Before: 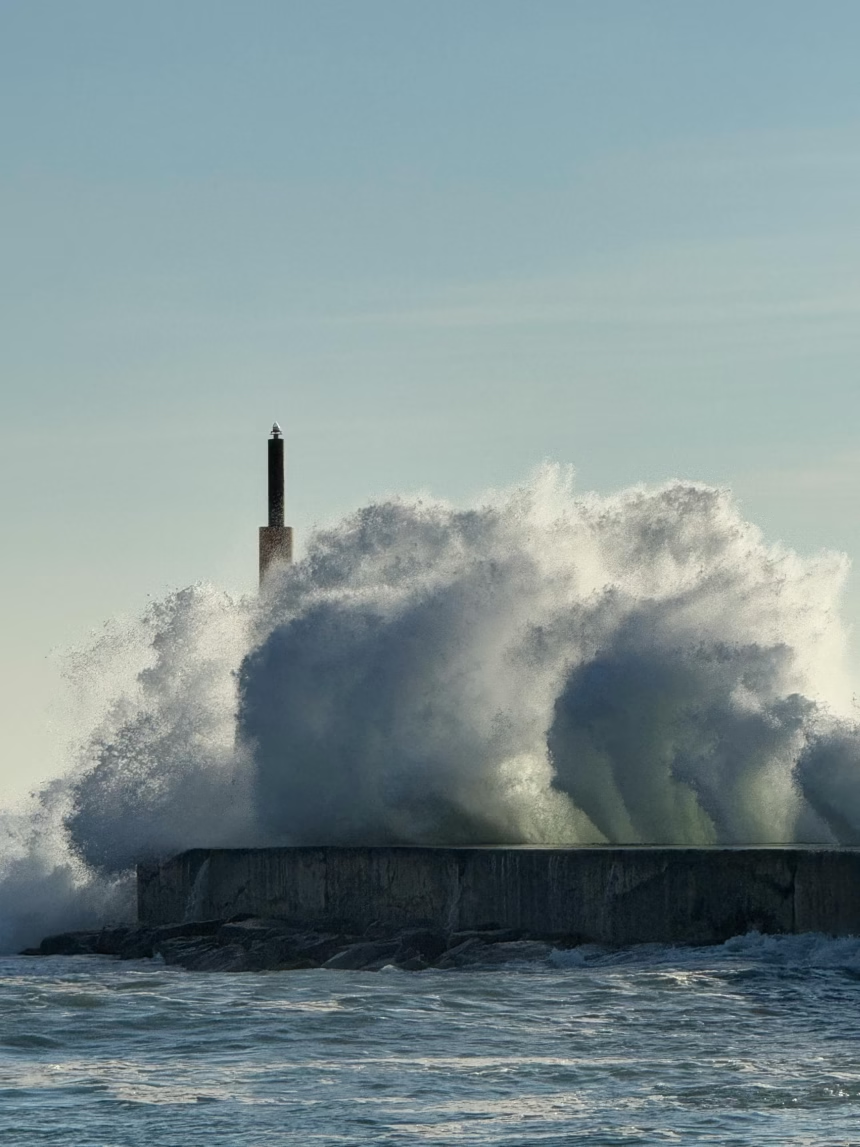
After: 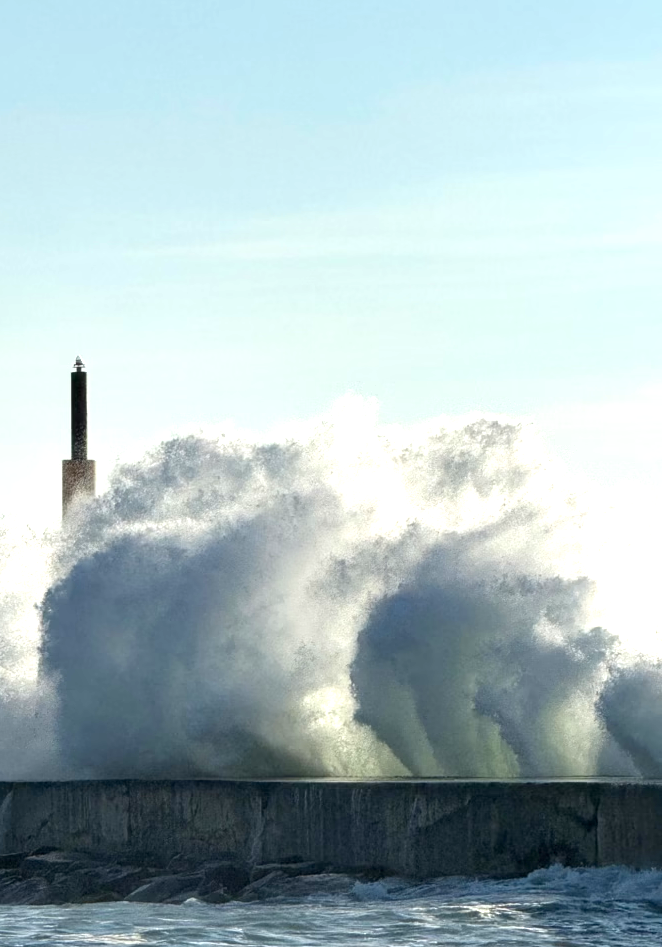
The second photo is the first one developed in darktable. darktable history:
exposure: black level correction 0.001, exposure 1 EV, compensate highlight preservation false
crop: left 23.003%, top 5.858%, bottom 11.56%
